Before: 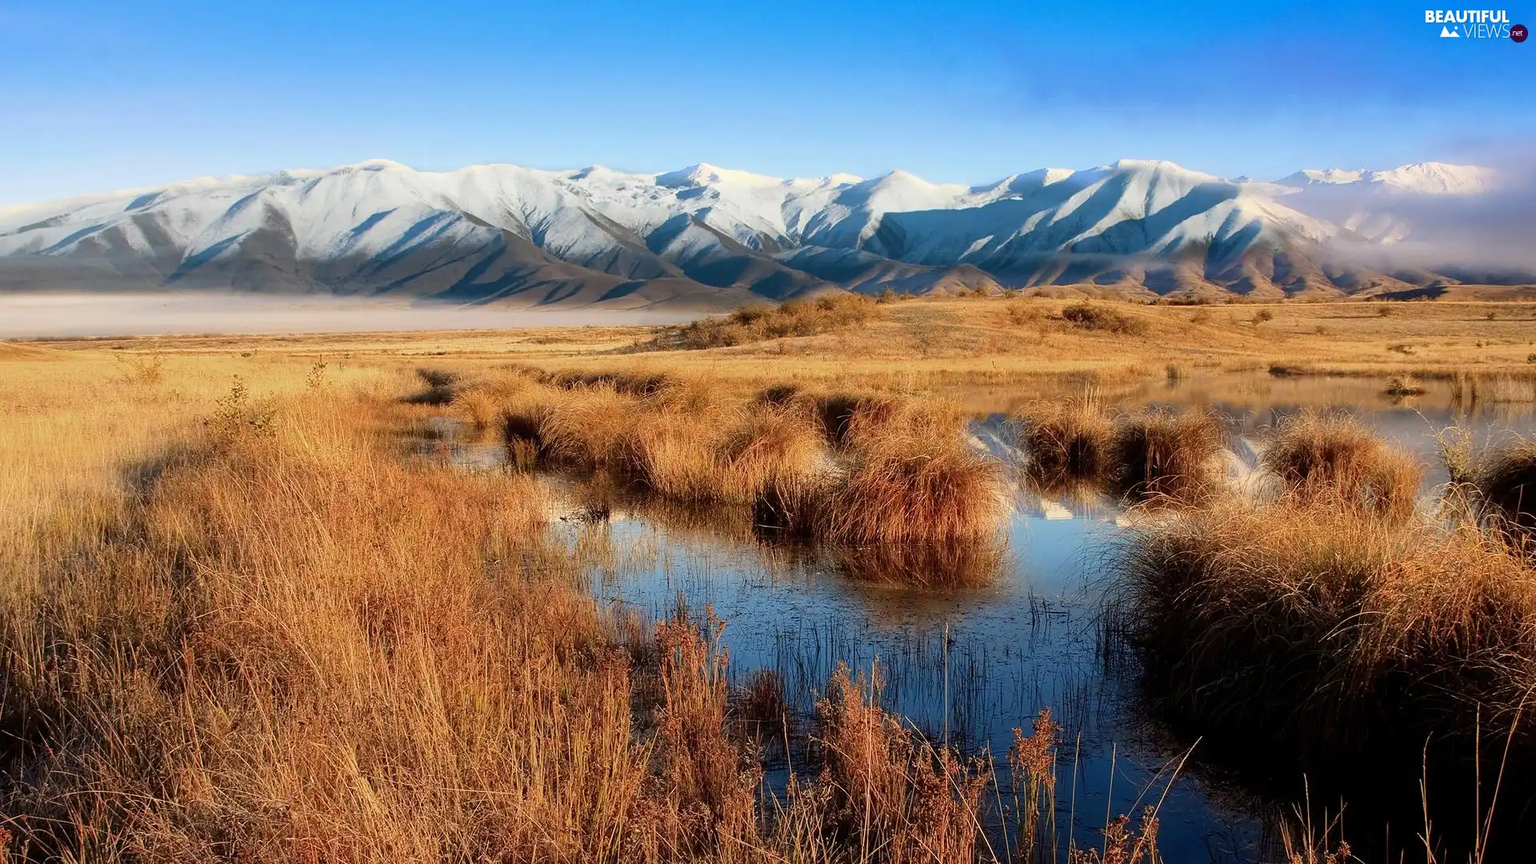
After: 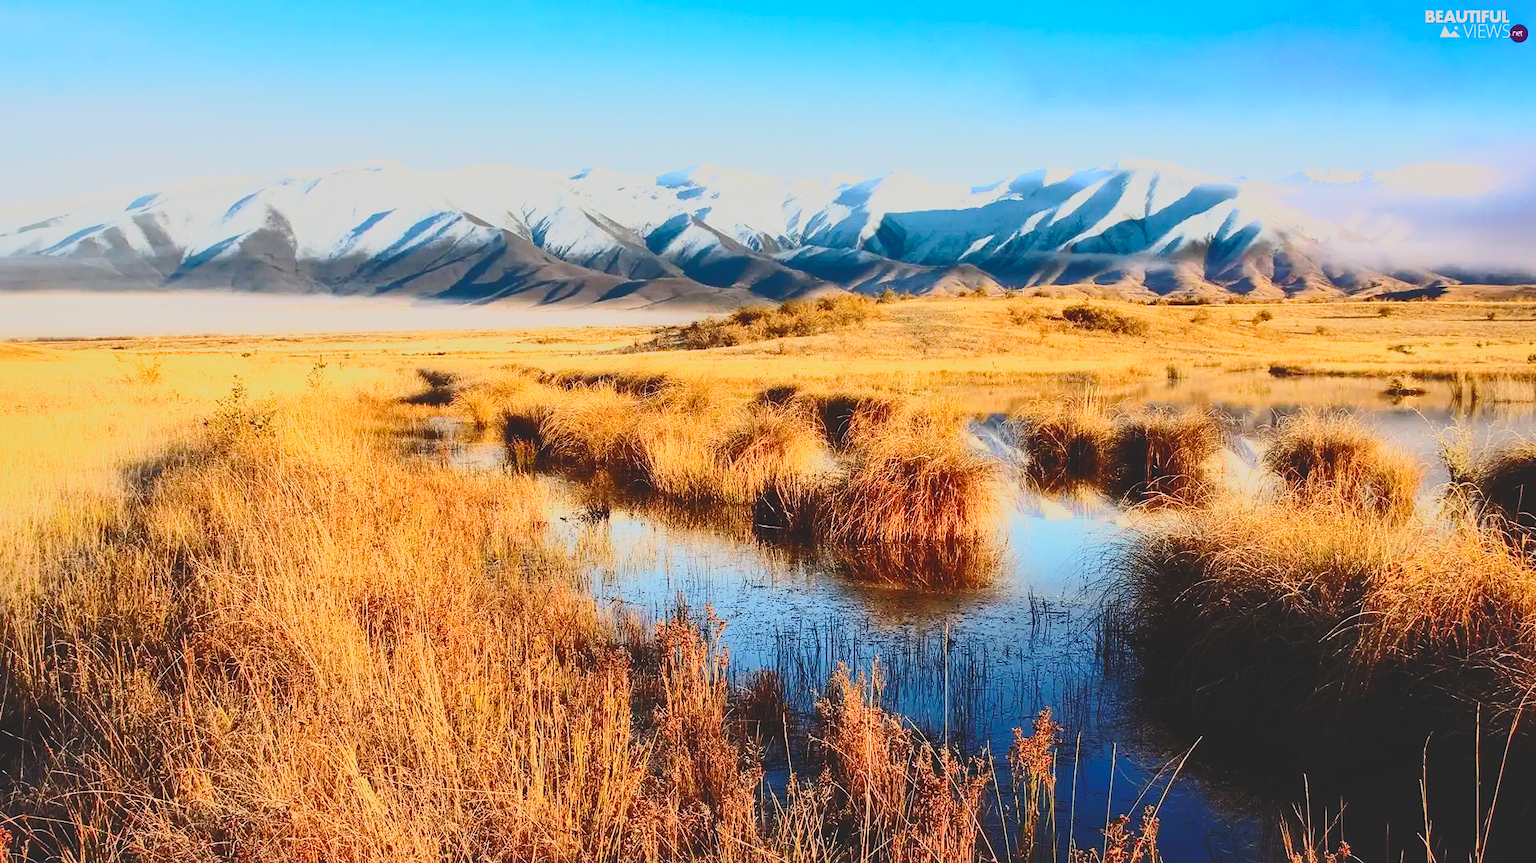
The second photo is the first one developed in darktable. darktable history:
levels: levels [0.052, 0.496, 0.908]
base curve: curves: ch0 [(0, 0) (0.028, 0.03) (0.121, 0.232) (0.46, 0.748) (0.859, 0.968) (1, 1)], preserve colors none
crop: bottom 0.063%
tone curve: curves: ch0 [(0, 0.148) (0.191, 0.225) (0.39, 0.373) (0.669, 0.716) (0.847, 0.818) (1, 0.839)], color space Lab, independent channels, preserve colors none
shadows and highlights: on, module defaults
